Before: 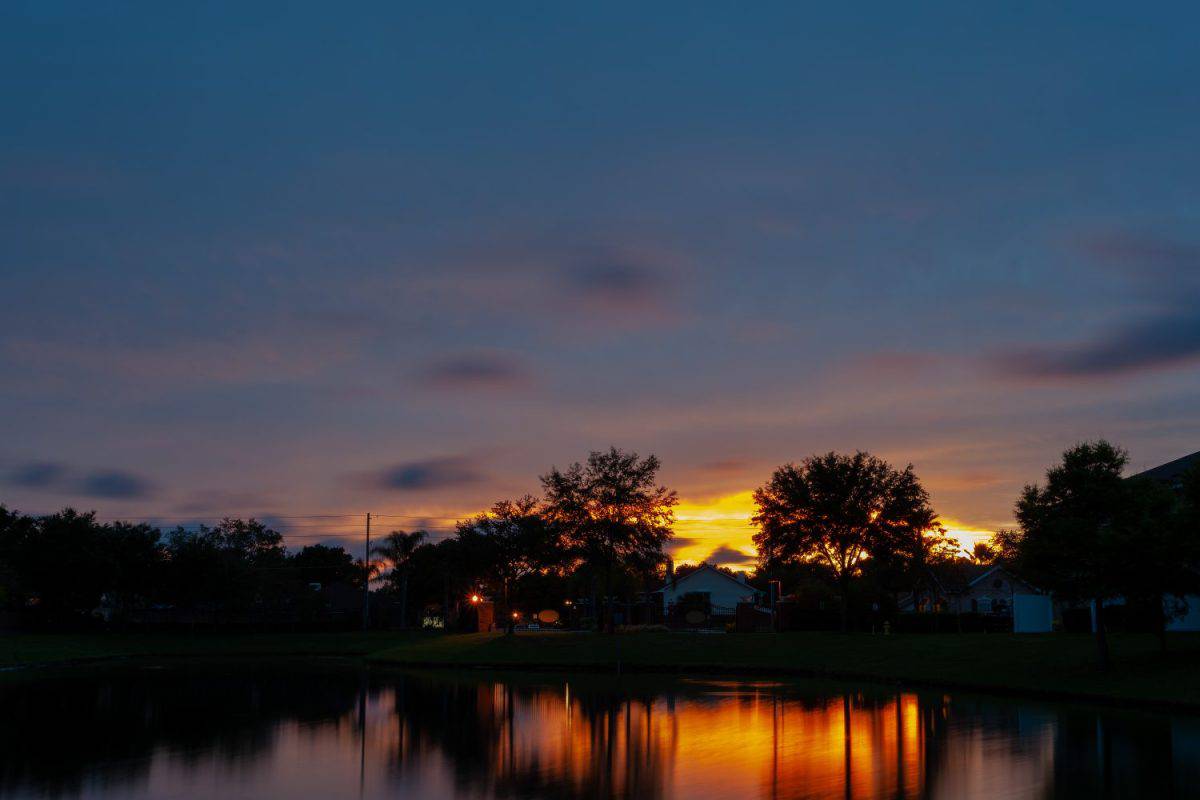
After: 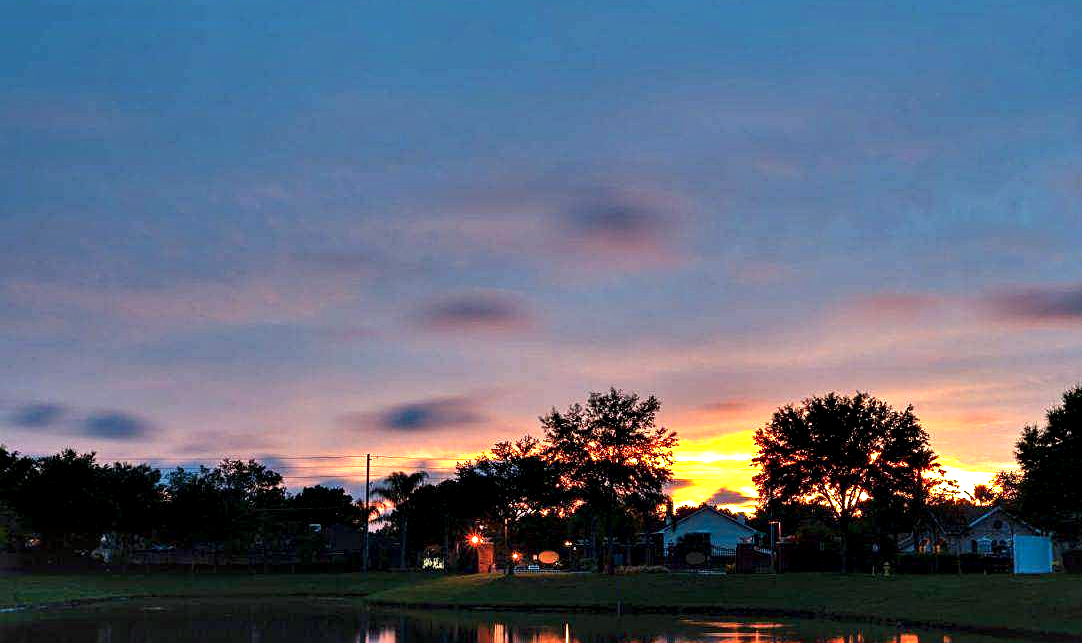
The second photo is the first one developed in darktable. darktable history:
exposure: black level correction -0.002, exposure 1.337 EV, compensate exposure bias true, compensate highlight preservation false
shadows and highlights: white point adjustment -3.54, highlights -63.61, highlights color adjustment 33.03%, soften with gaussian
crop: top 7.453%, right 9.828%, bottom 12.091%
contrast equalizer: y [[0.6 ×6], [0.55 ×6], [0 ×6], [0 ×6], [0 ×6]]
sharpen: on, module defaults
